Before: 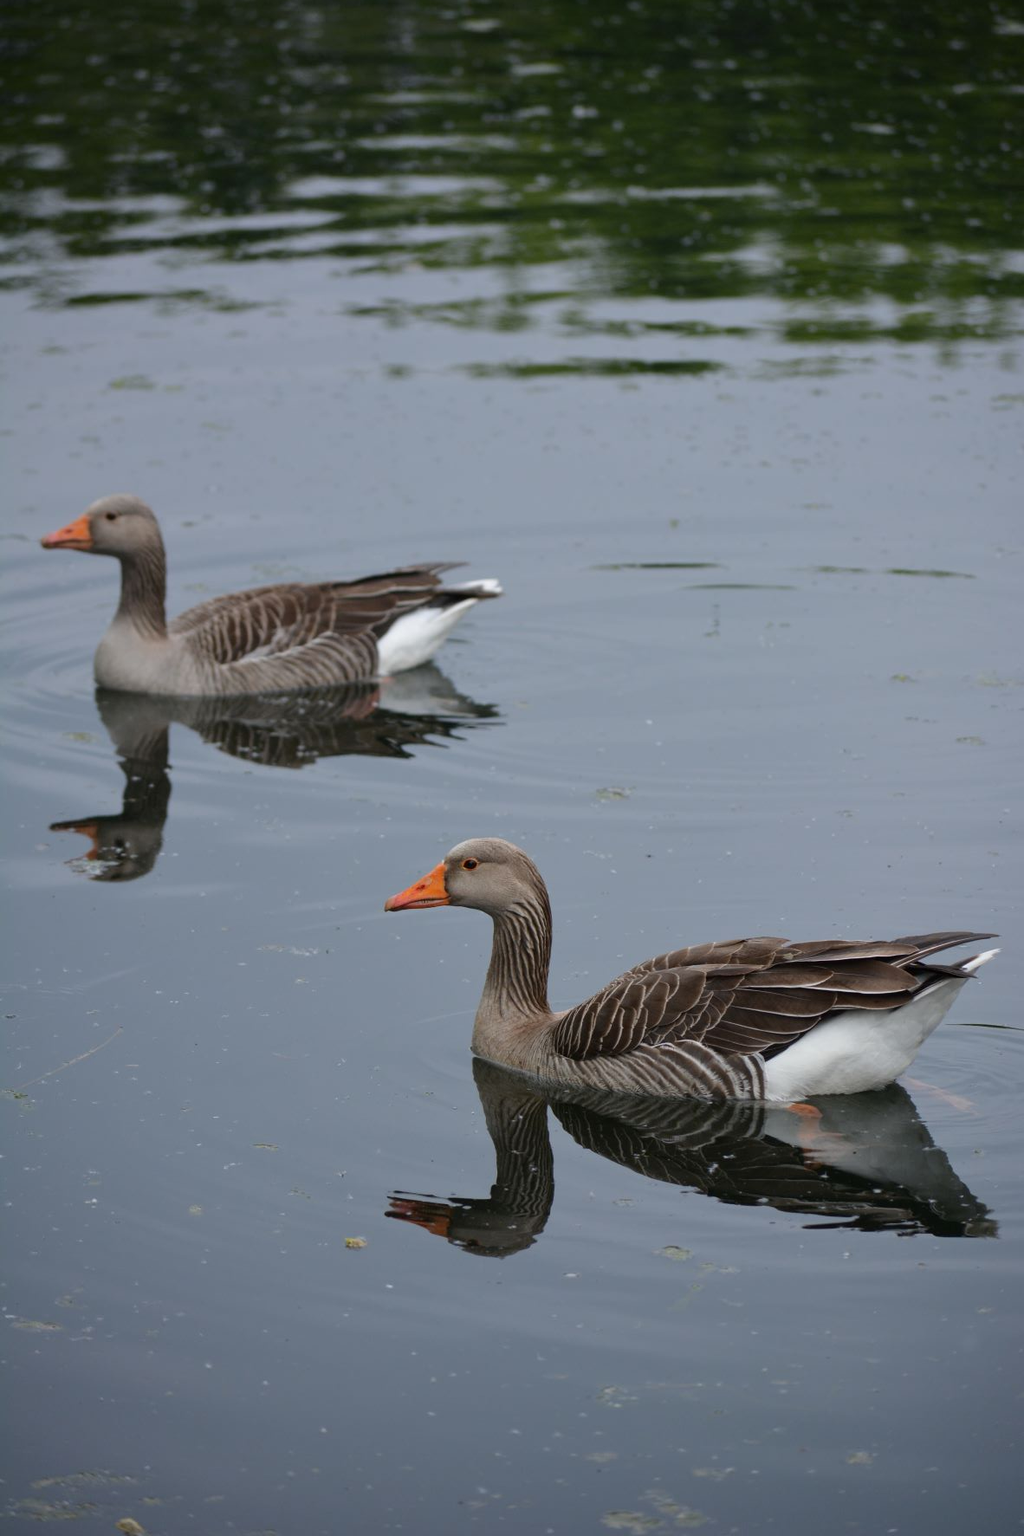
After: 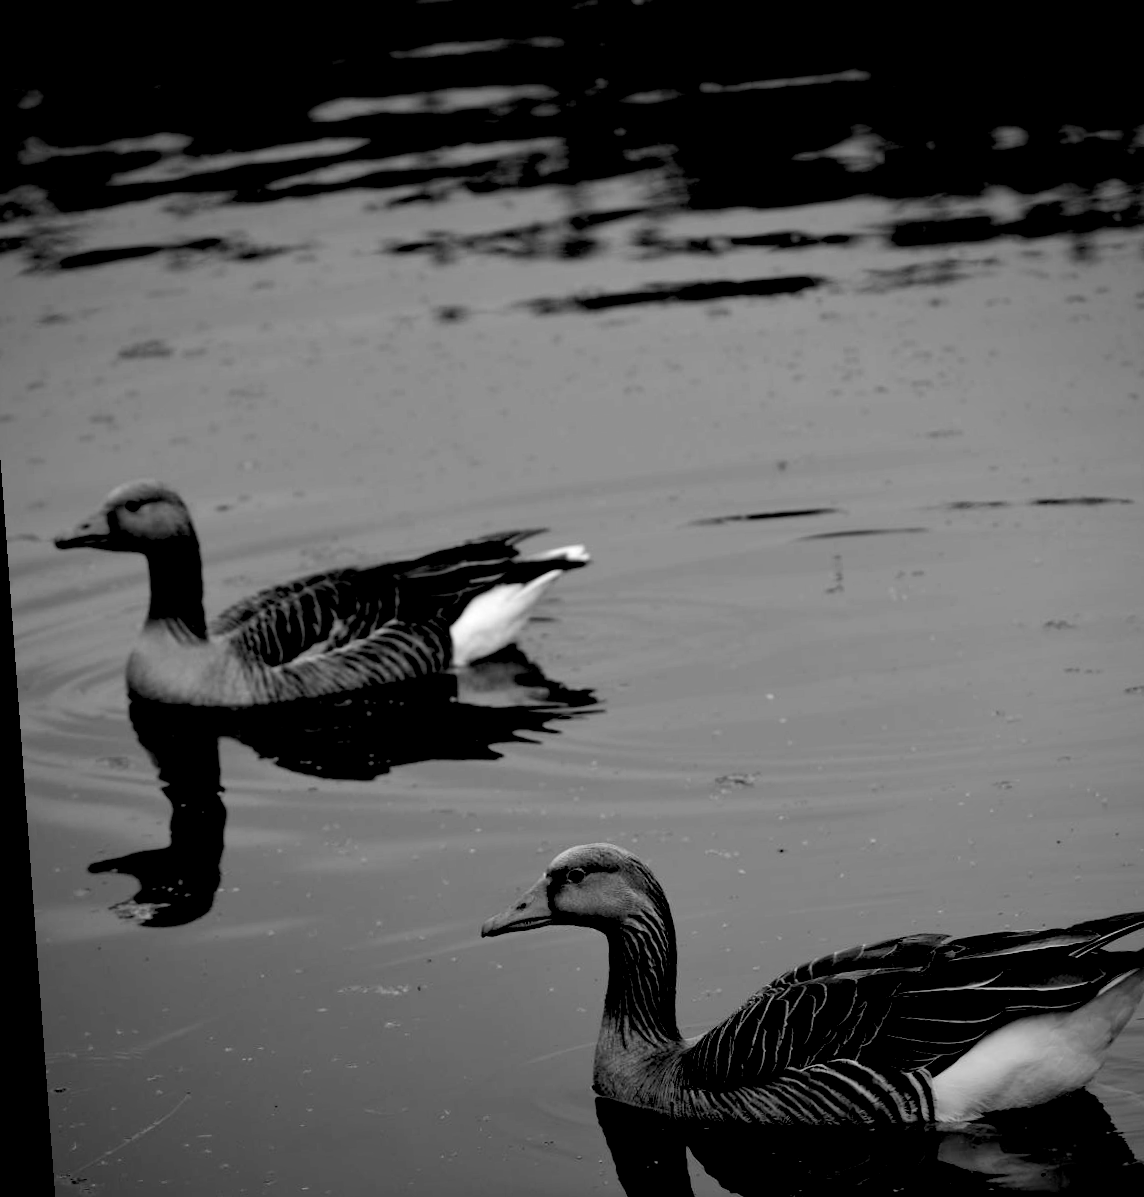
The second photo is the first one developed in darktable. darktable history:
exposure: black level correction 0.1, exposure -0.092 EV, compensate highlight preservation false
tone equalizer: -8 EV -0.417 EV, -7 EV -0.389 EV, -6 EV -0.333 EV, -5 EV -0.222 EV, -3 EV 0.222 EV, -2 EV 0.333 EV, -1 EV 0.389 EV, +0 EV 0.417 EV, edges refinement/feathering 500, mask exposure compensation -1.57 EV, preserve details no
crop: left 3.015%, top 8.969%, right 9.647%, bottom 26.457%
vignetting: fall-off radius 100%, width/height ratio 1.337
rotate and perspective: rotation -4.25°, automatic cropping off
monochrome: on, module defaults
